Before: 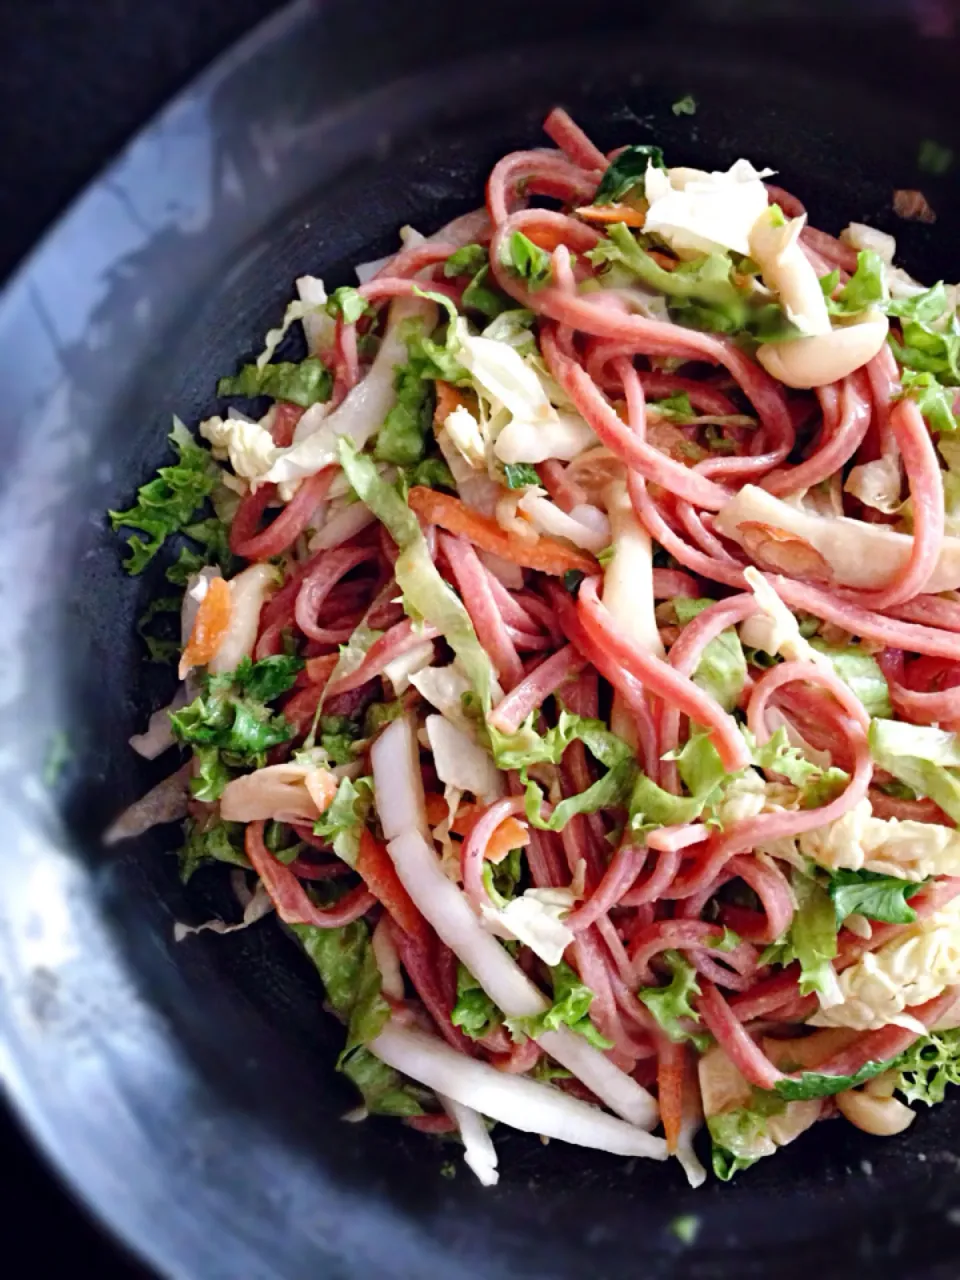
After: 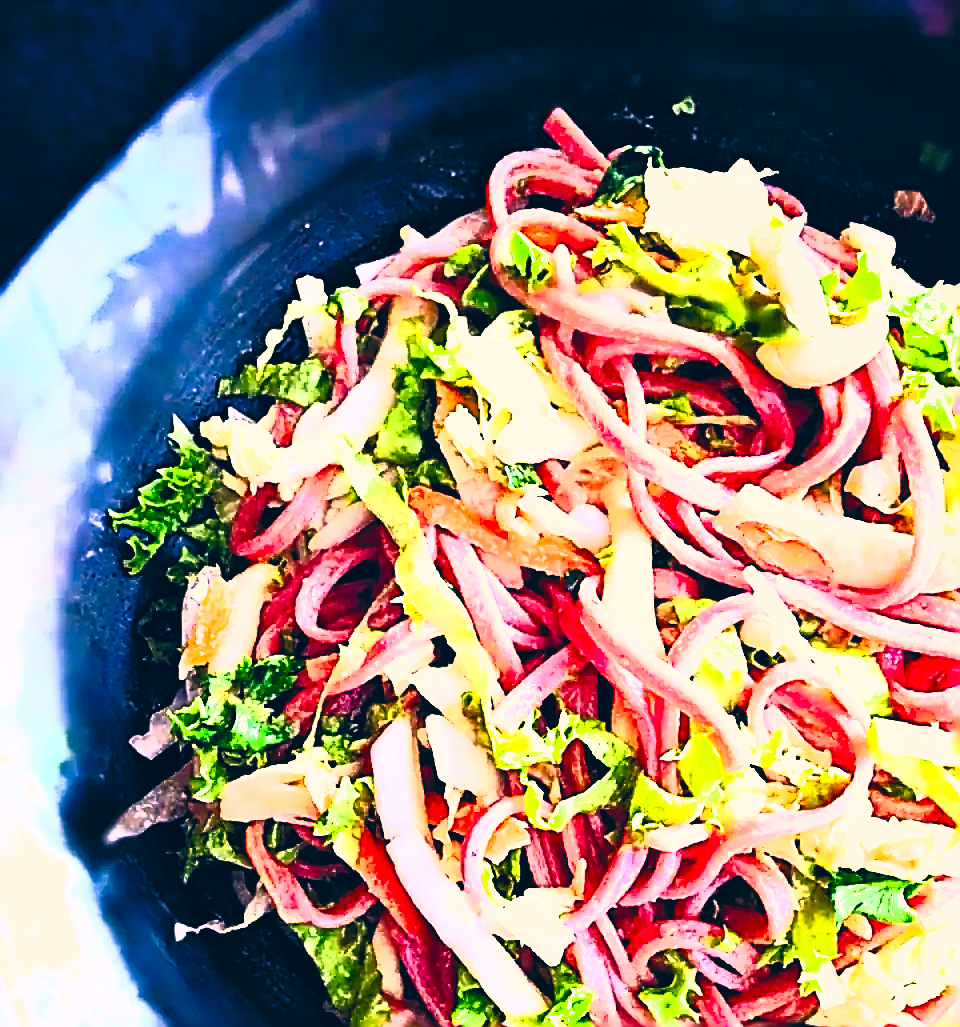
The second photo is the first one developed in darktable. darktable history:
filmic rgb: black relative exposure -6.39 EV, white relative exposure 2.42 EV, threshold 3.02 EV, target white luminance 99.972%, hardness 5.27, latitude 1.02%, contrast 1.416, highlights saturation mix 2.35%, color science v6 (2022), enable highlight reconstruction true
crop: bottom 19.692%
exposure: exposure 0.299 EV, compensate highlight preservation false
sharpen: amount 1.986
color calibration: x 0.37, y 0.382, temperature 4320.66 K
local contrast: mode bilateral grid, contrast 19, coarseness 51, detail 119%, midtone range 0.2
color correction: highlights a* 10.33, highlights b* 14.31, shadows a* -10.04, shadows b* -14.87
contrast brightness saturation: contrast 0.997, brightness 0.991, saturation 0.988
